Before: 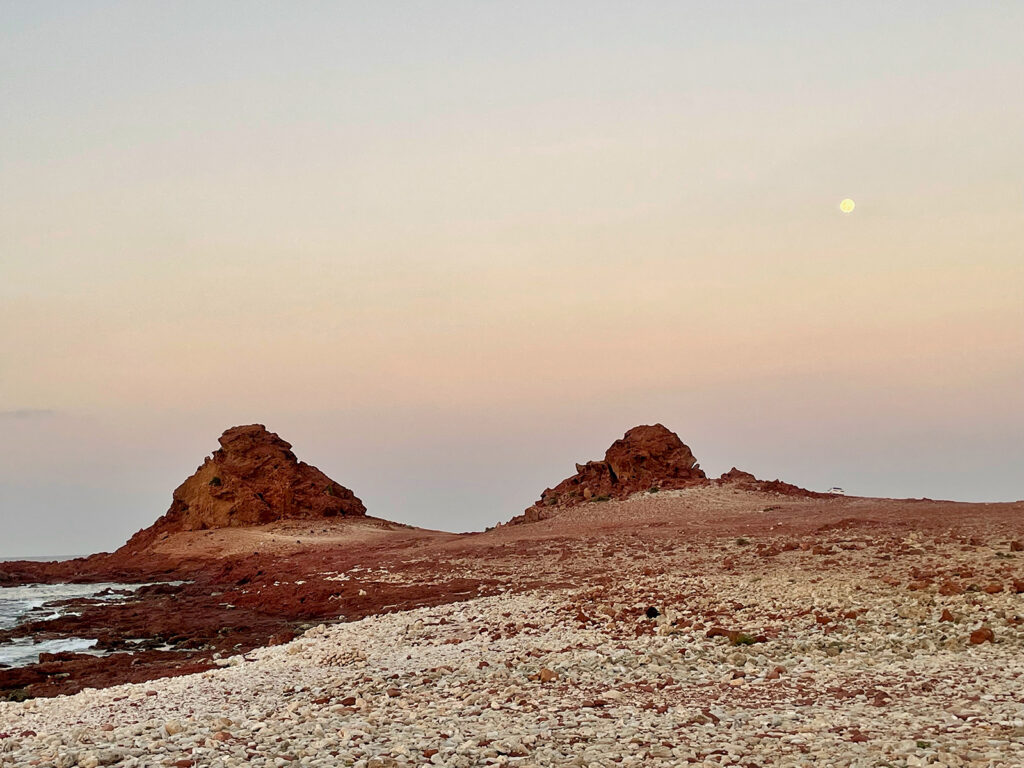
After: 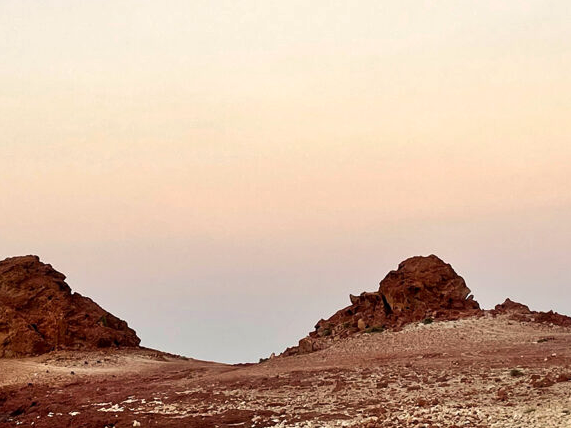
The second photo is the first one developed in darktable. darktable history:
tone equalizer: -8 EV -0.417 EV, -7 EV -0.389 EV, -6 EV -0.333 EV, -5 EV -0.222 EV, -3 EV 0.222 EV, -2 EV 0.333 EV, -1 EV 0.389 EV, +0 EV 0.417 EV, edges refinement/feathering 500, mask exposure compensation -1.57 EV, preserve details no
crop and rotate: left 22.13%, top 22.054%, right 22.026%, bottom 22.102%
